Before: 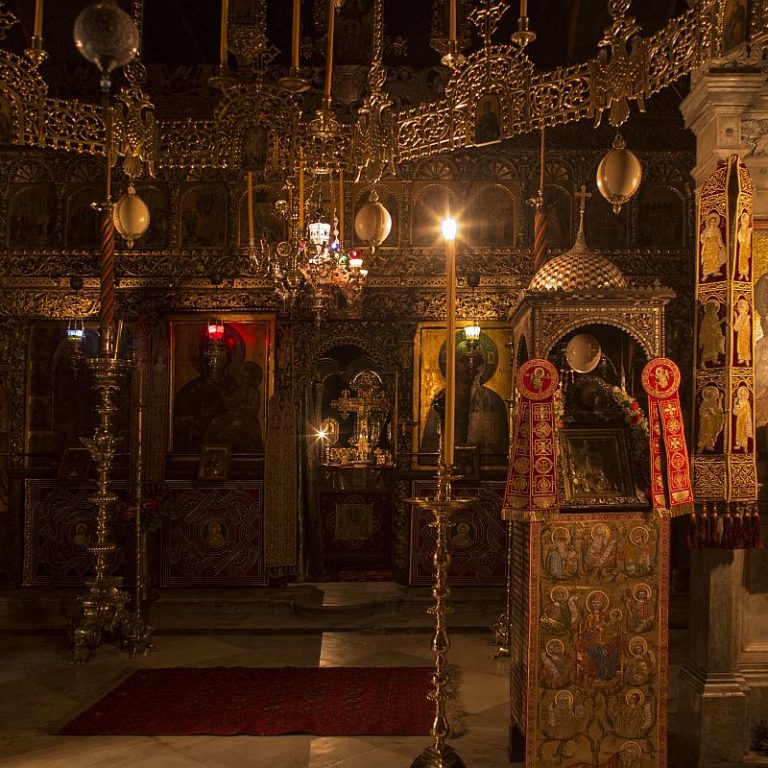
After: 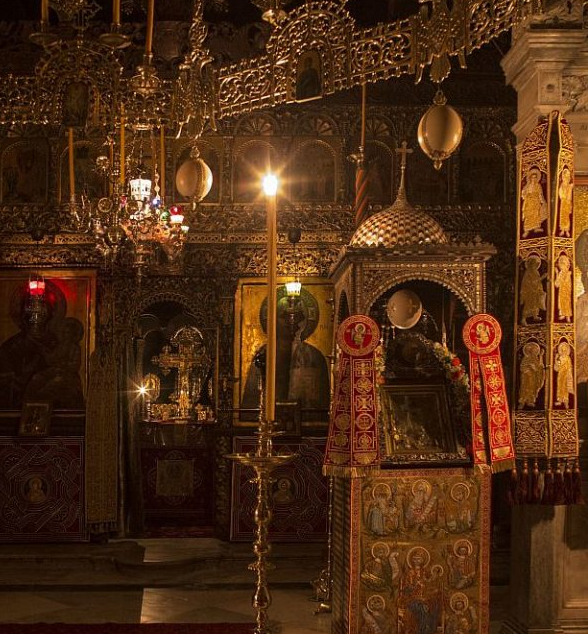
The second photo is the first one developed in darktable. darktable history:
crop: left 23.31%, top 5.85%, bottom 11.58%
